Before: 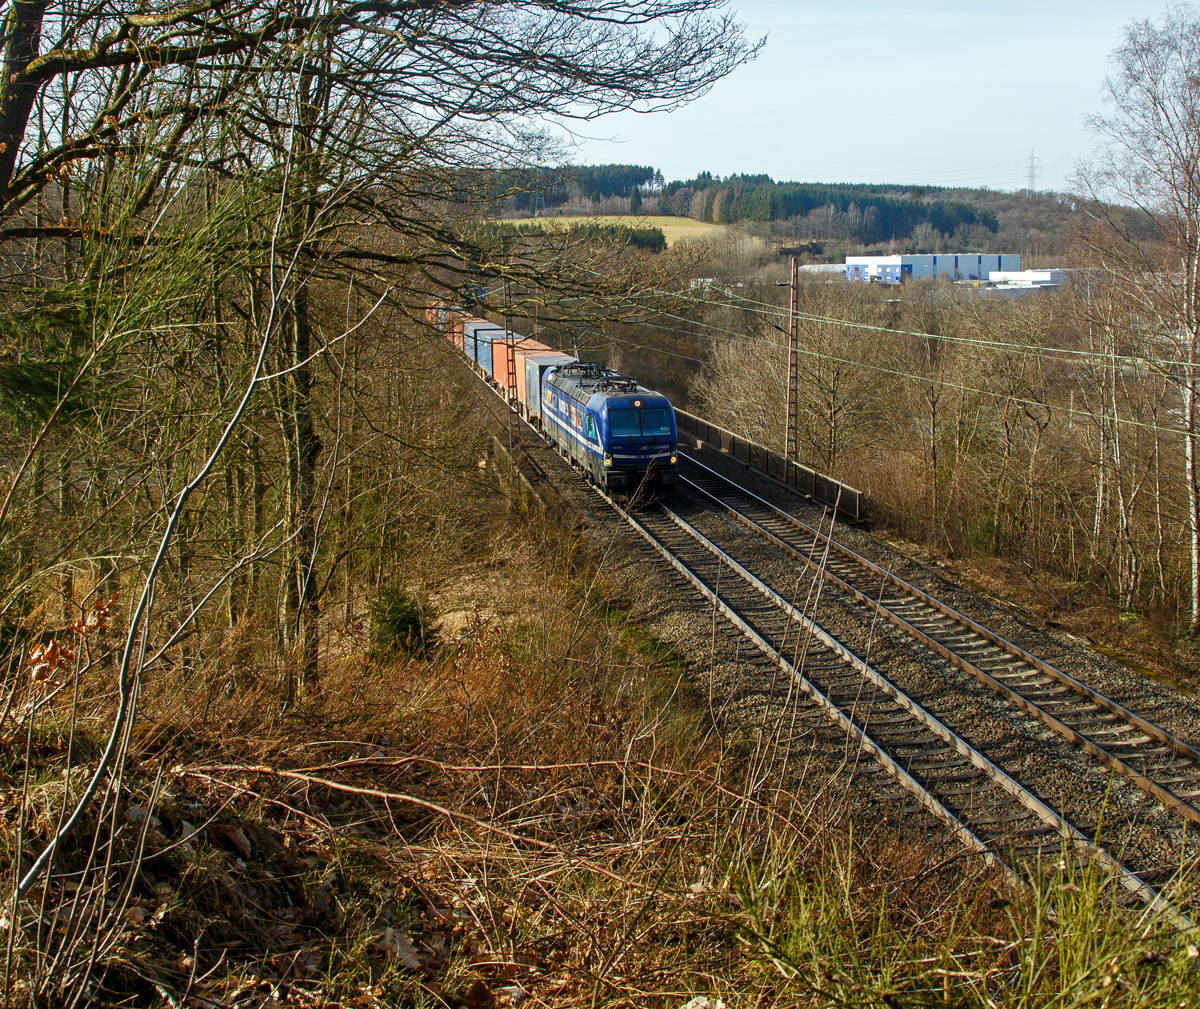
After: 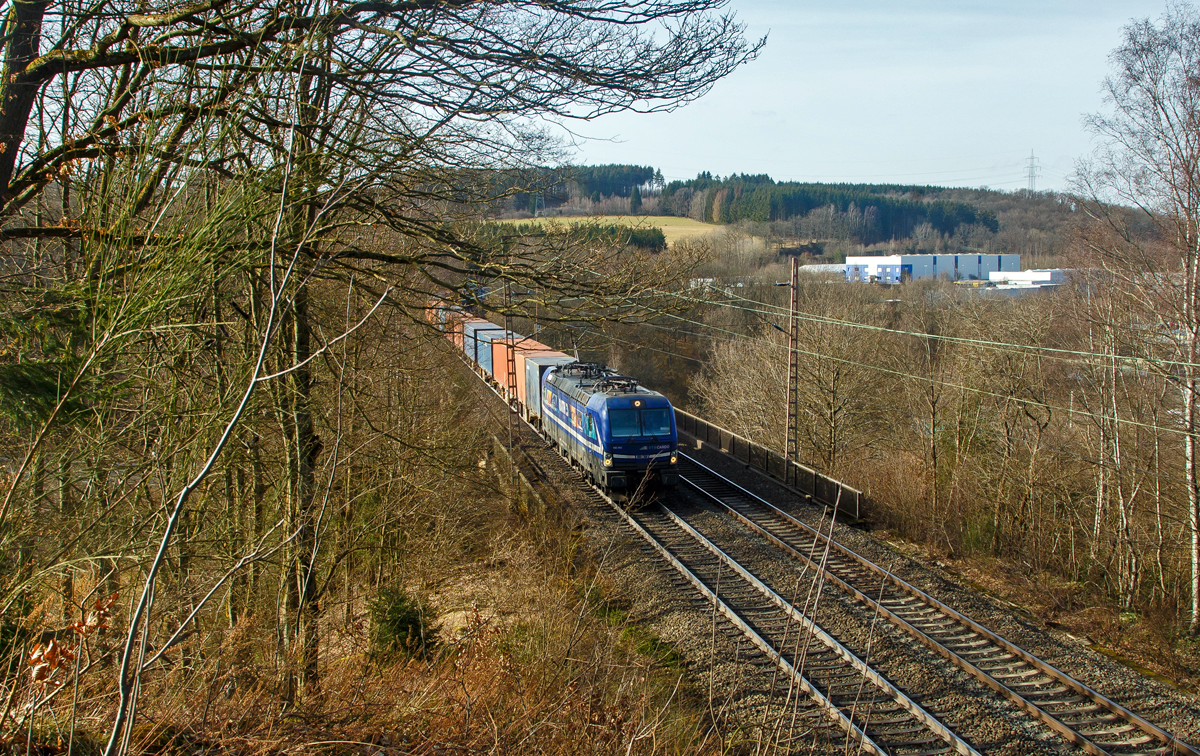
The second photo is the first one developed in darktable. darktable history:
crop: bottom 24.967%
shadows and highlights: shadows 32.83, highlights -47.7, soften with gaussian
